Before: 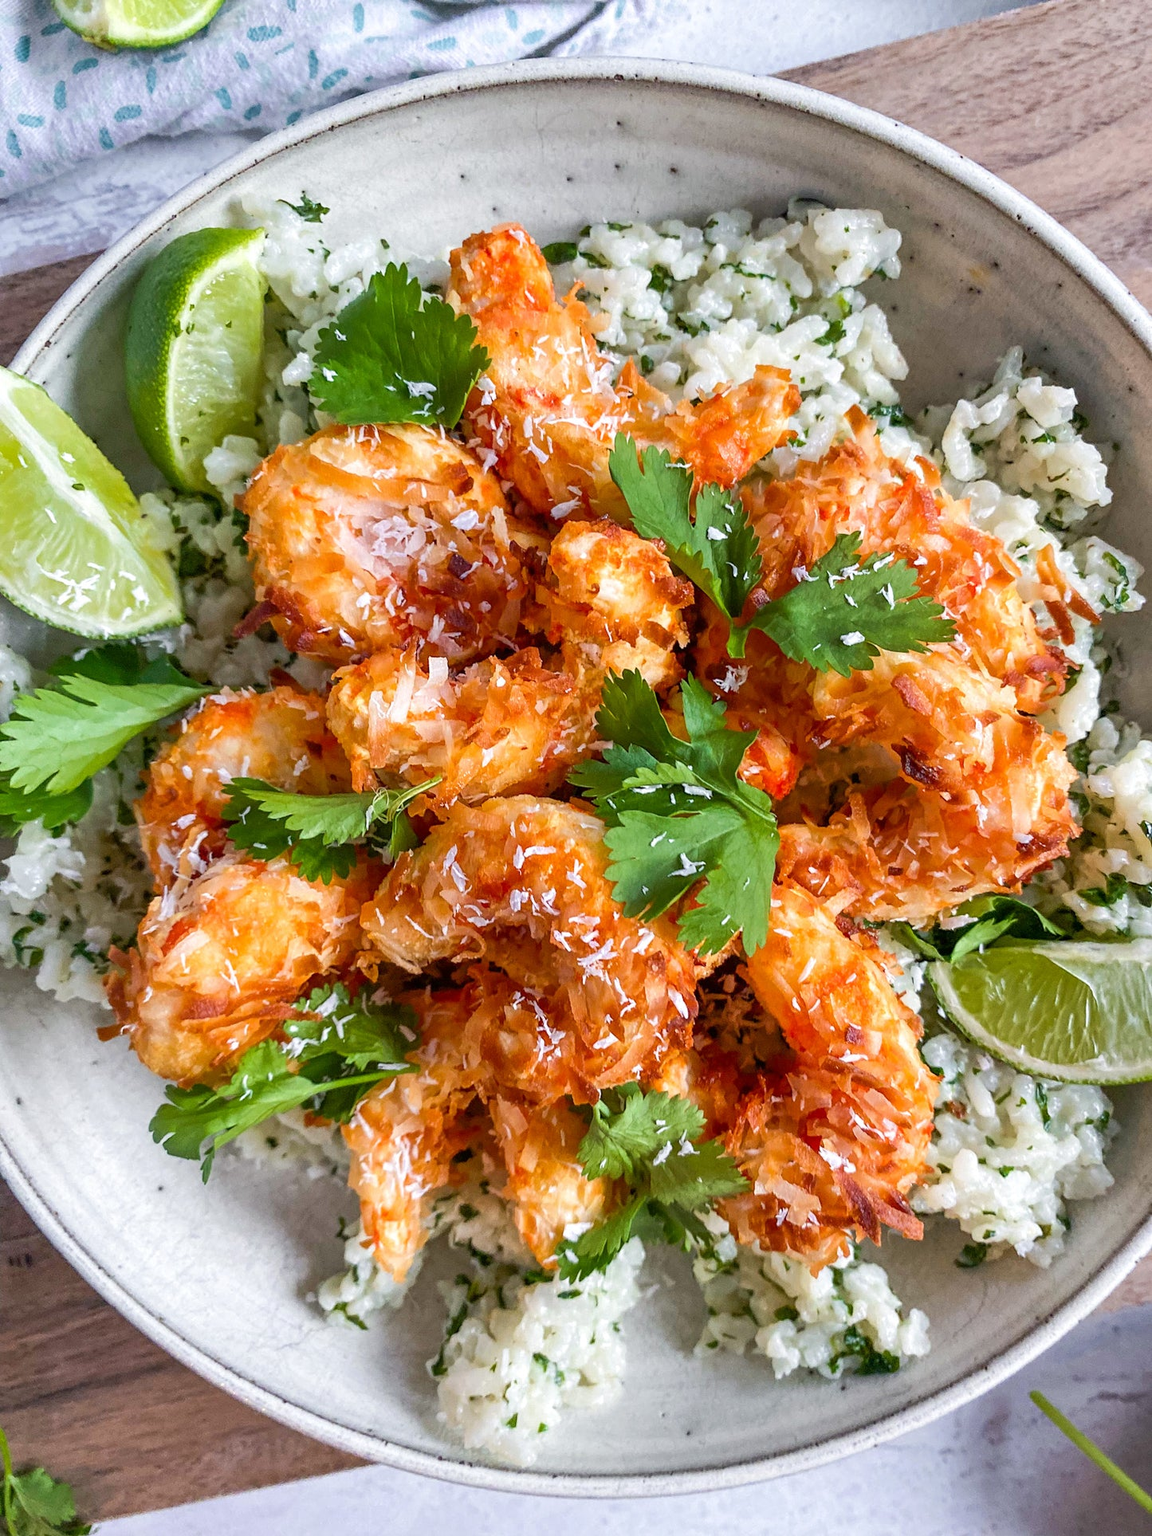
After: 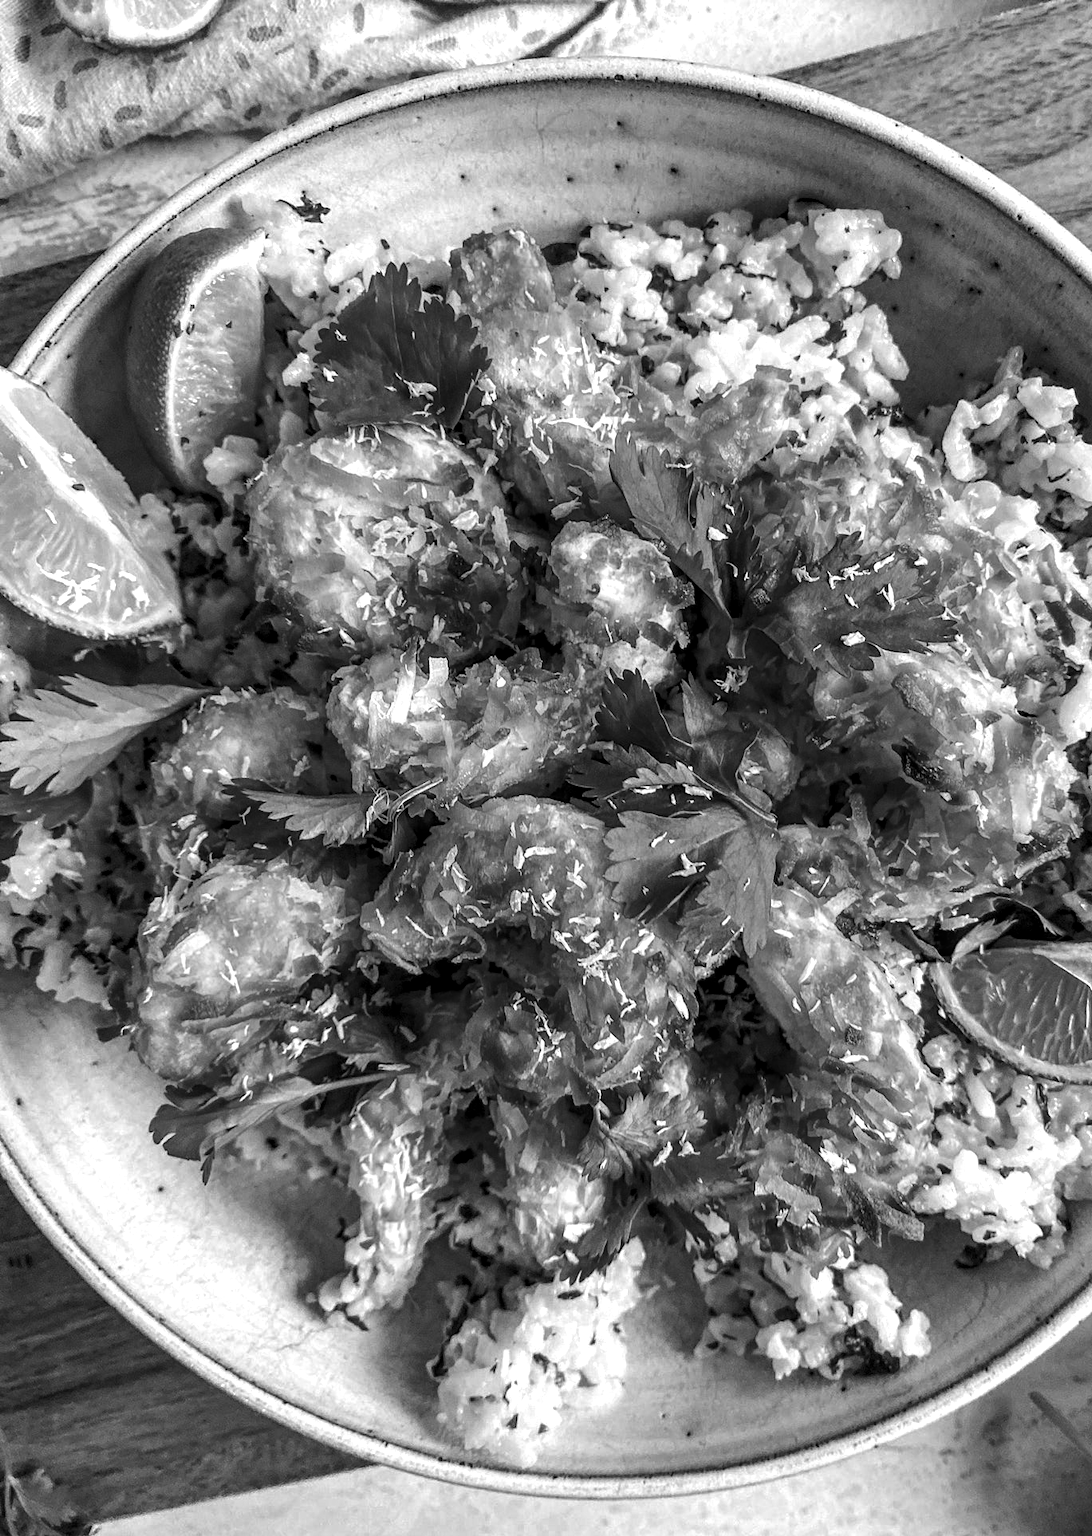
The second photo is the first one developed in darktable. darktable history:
color balance: contrast 8.5%, output saturation 105%
monochrome: on, module defaults
local contrast: on, module defaults
contrast brightness saturation: brightness -0.25, saturation 0.2
crop and rotate: right 5.167%
